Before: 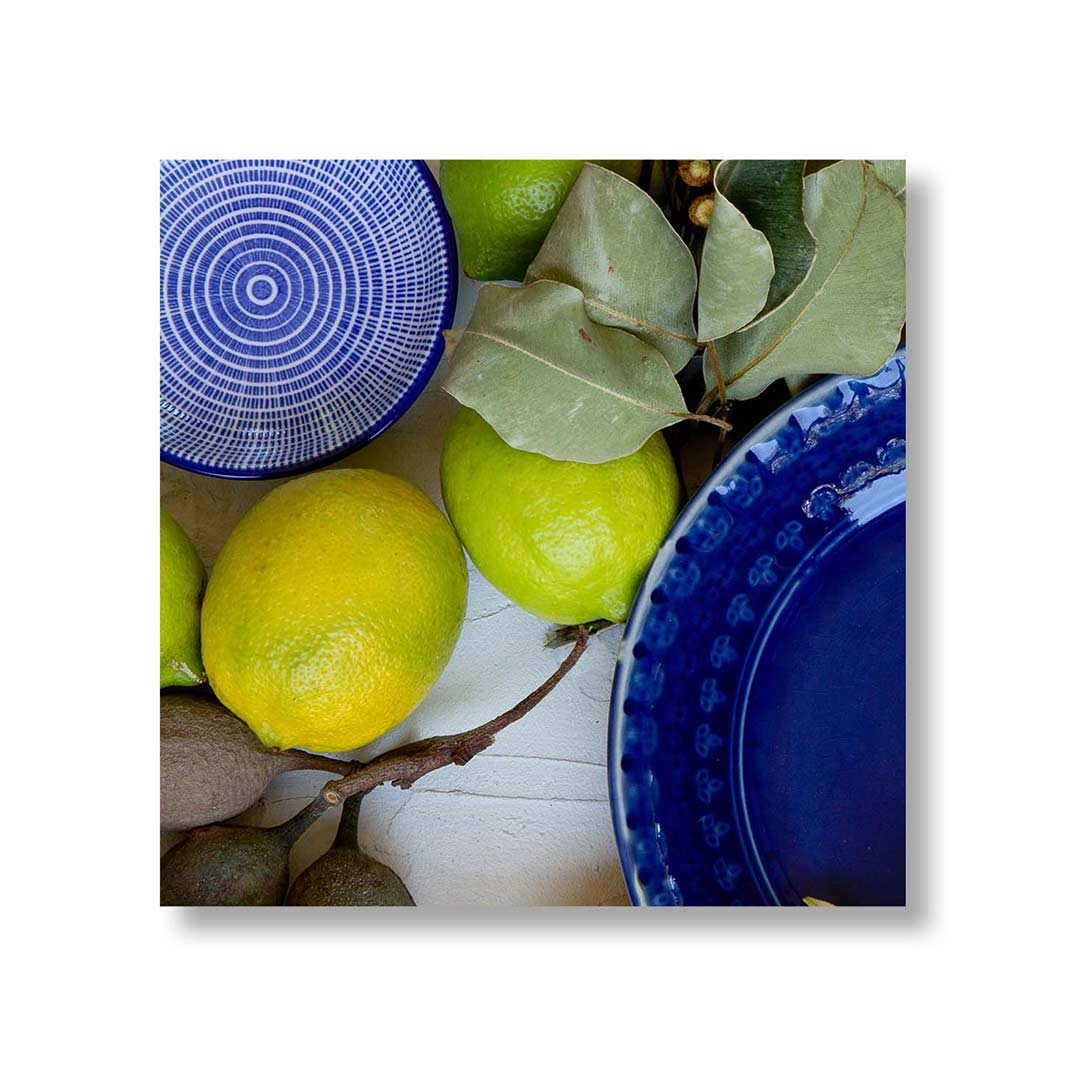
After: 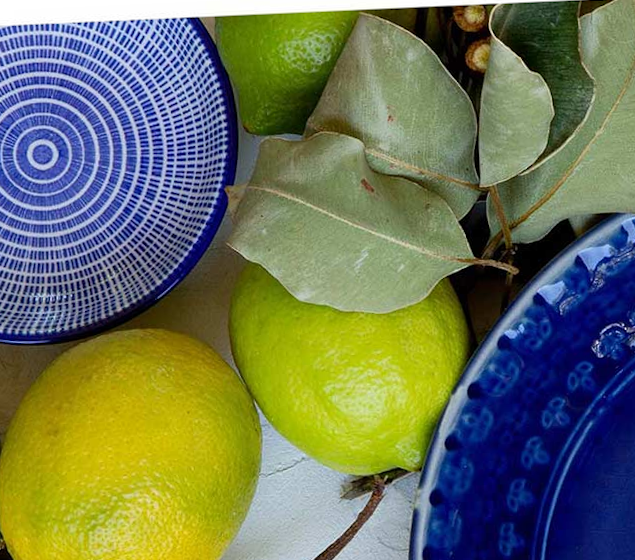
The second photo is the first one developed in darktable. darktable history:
crop: left 20.932%, top 15.471%, right 21.848%, bottom 34.081%
rotate and perspective: rotation -2.56°, automatic cropping off
